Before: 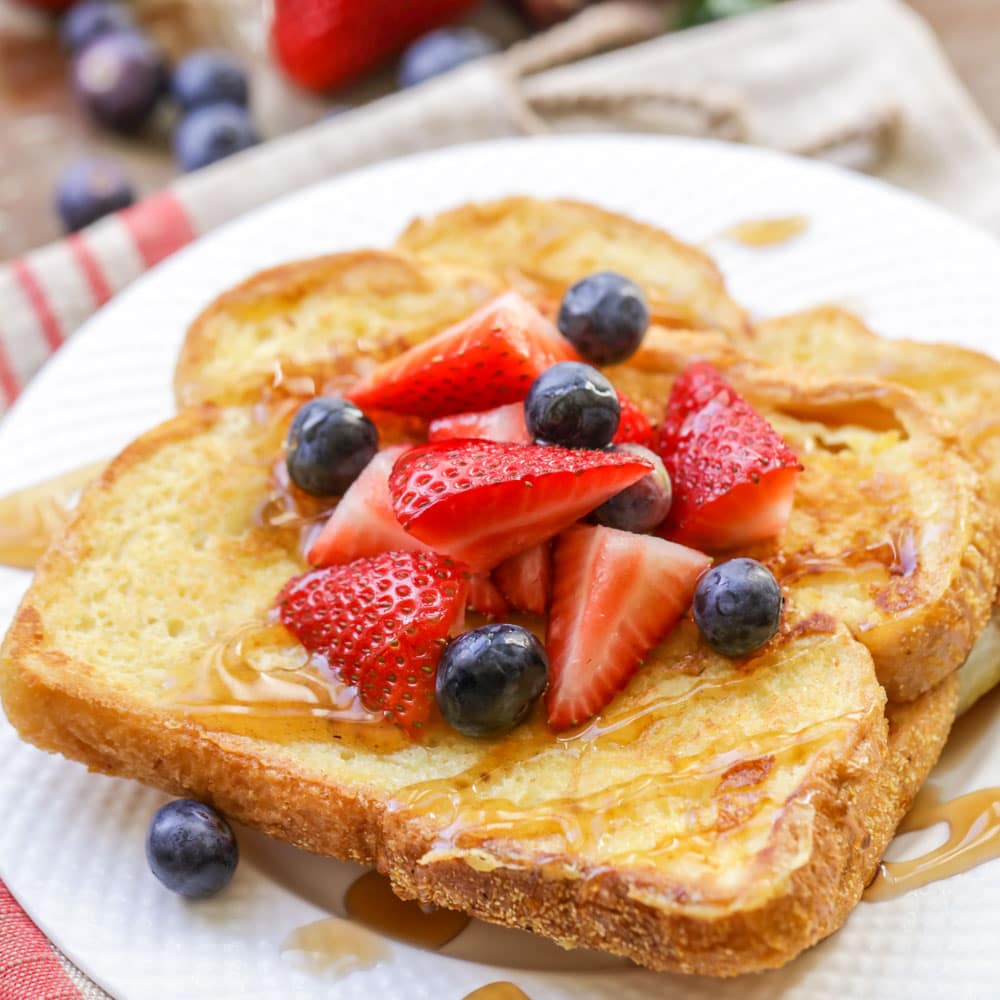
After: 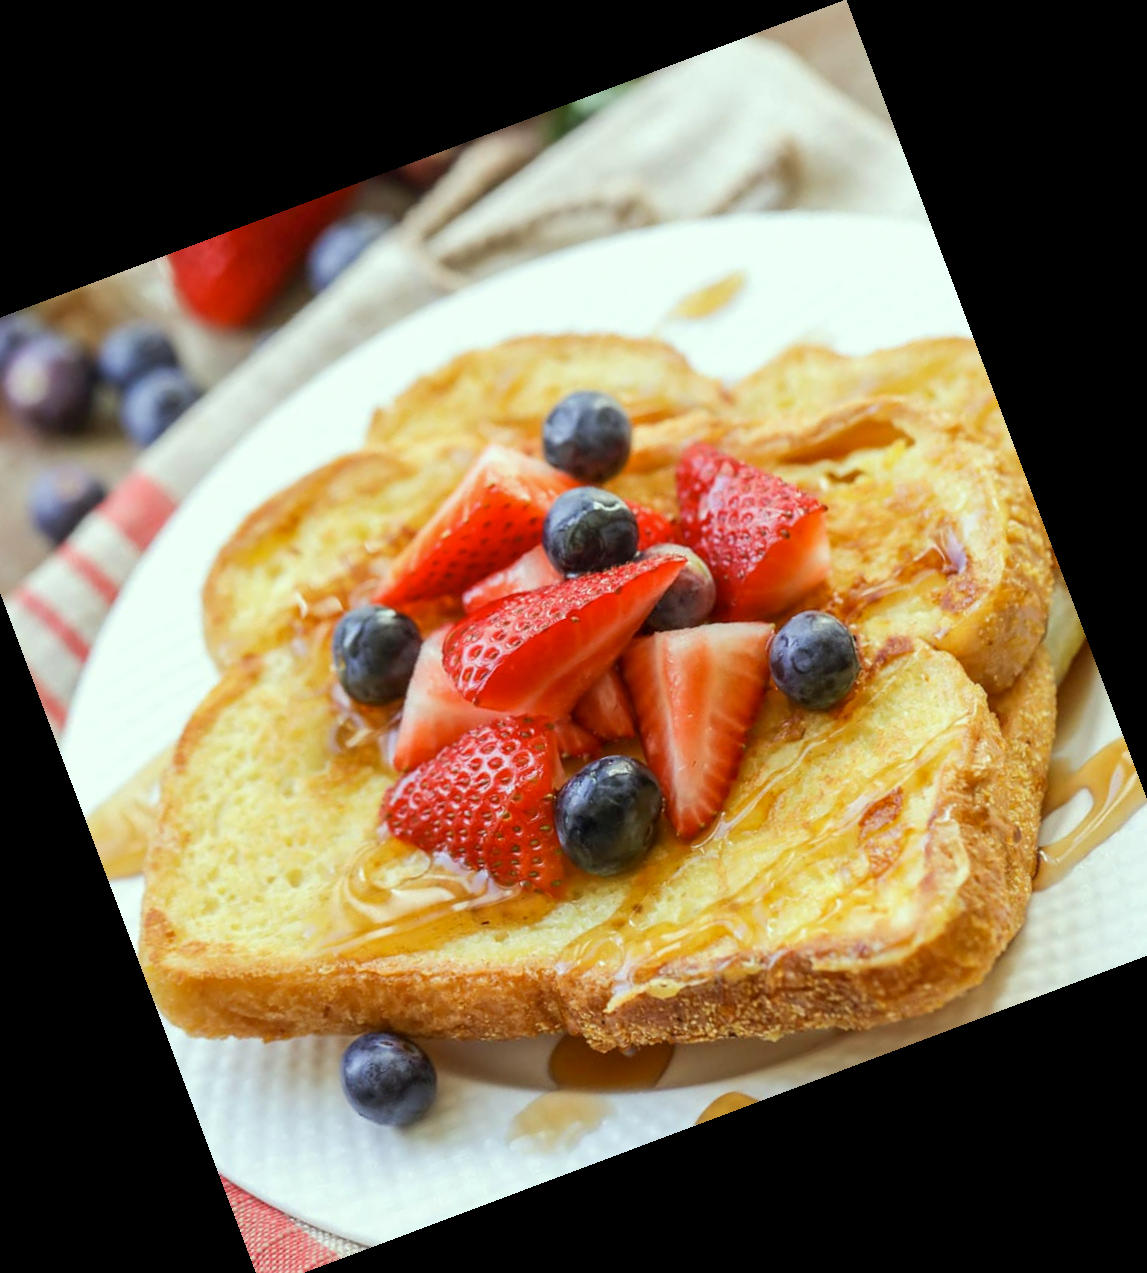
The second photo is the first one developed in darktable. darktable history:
crop and rotate: angle 20.61°, left 6.987%, right 3.951%, bottom 1.141%
color correction: highlights a* -8.21, highlights b* 3.25
